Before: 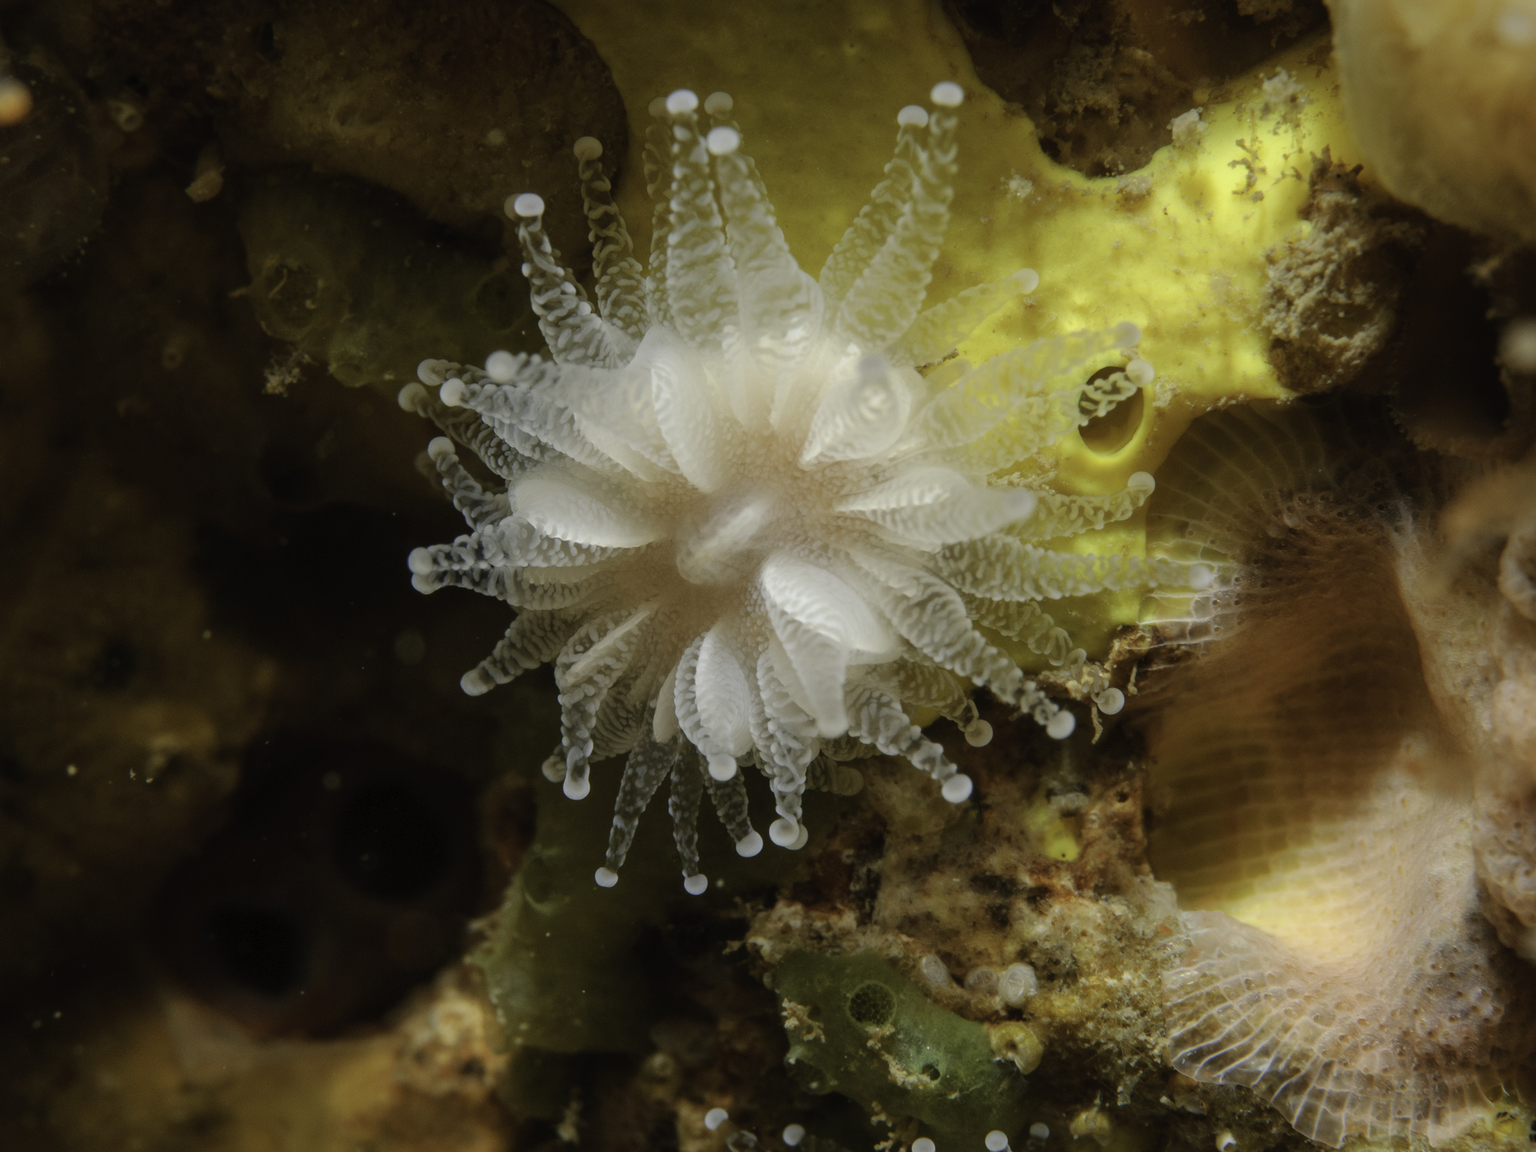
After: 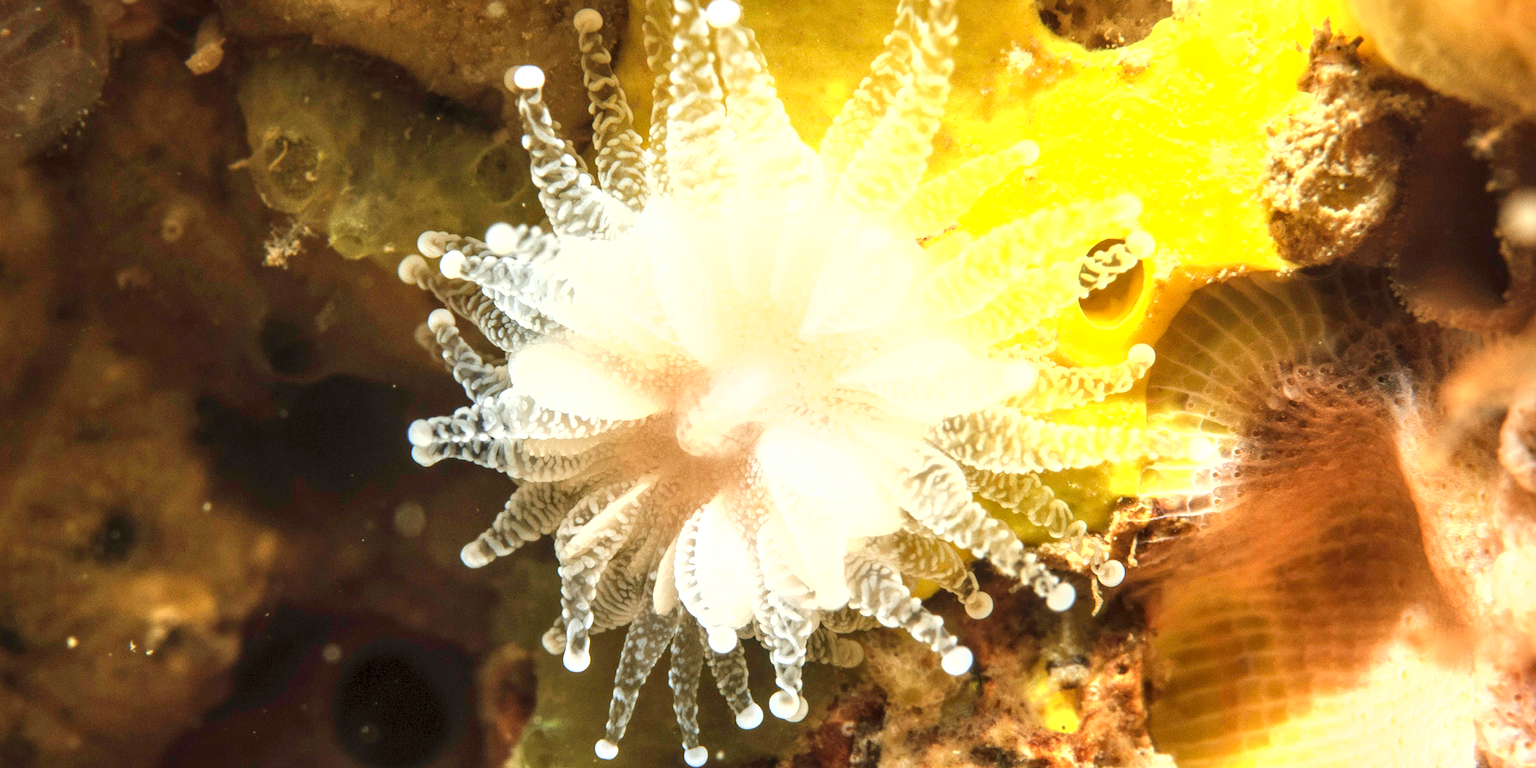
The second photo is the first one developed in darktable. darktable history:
local contrast: detail 130%
exposure: black level correction 0, exposure 1.75 EV, compensate exposure bias true, compensate highlight preservation false
fill light: on, module defaults
crop: top 11.166%, bottom 22.168%
